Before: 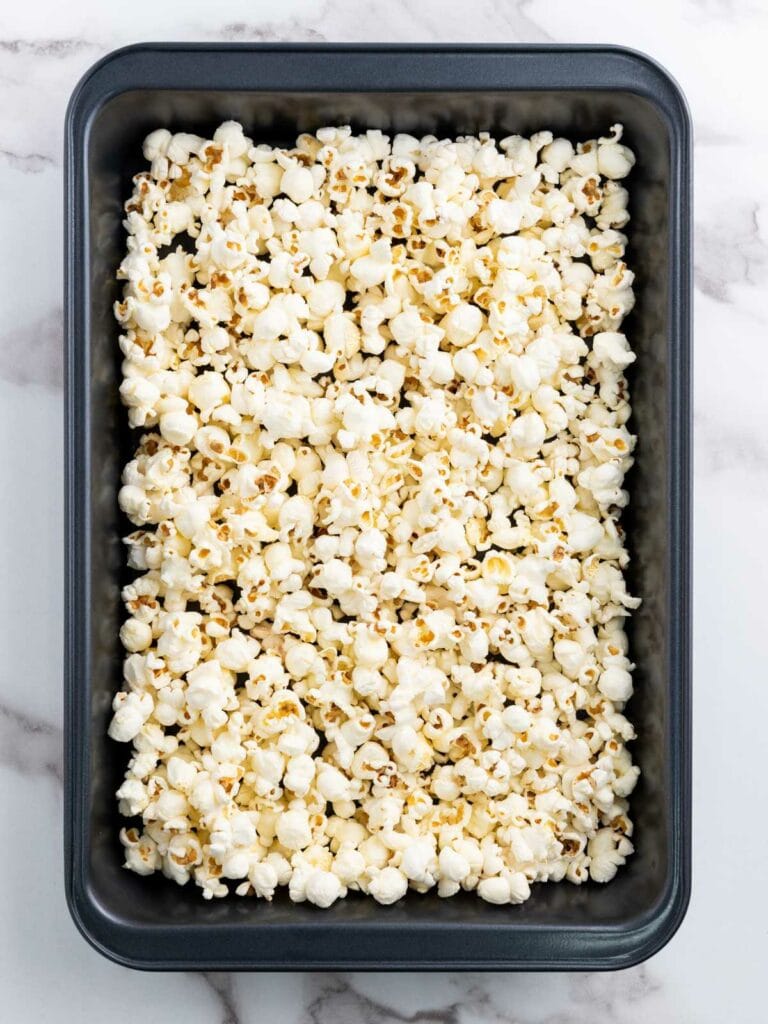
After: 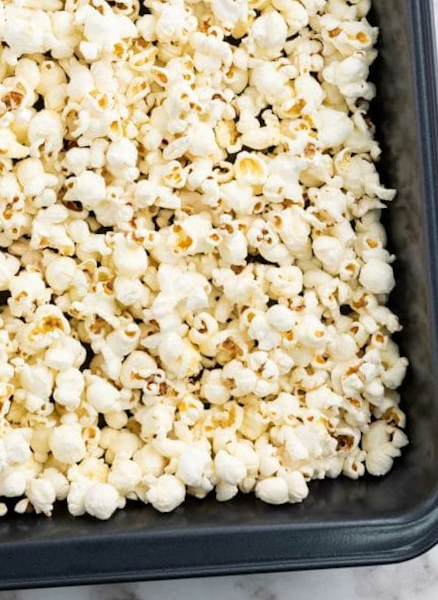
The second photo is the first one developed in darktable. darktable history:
crop: left 34.479%, top 38.822%, right 13.718%, bottom 5.172%
rotate and perspective: rotation -4.2°, shear 0.006, automatic cropping off
